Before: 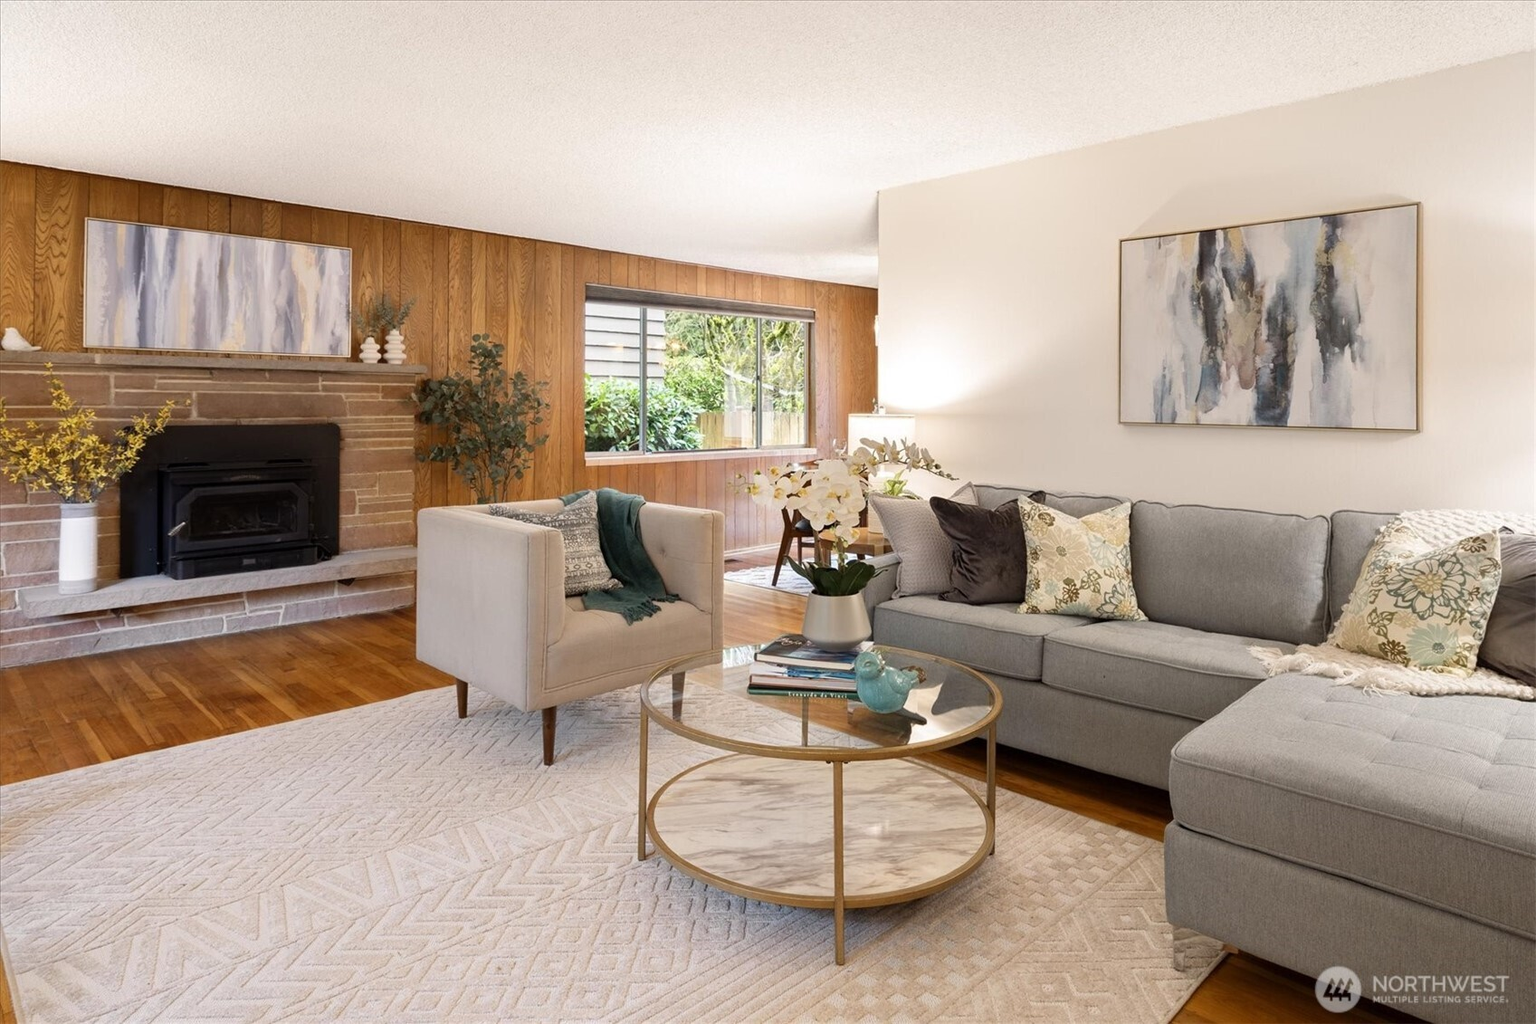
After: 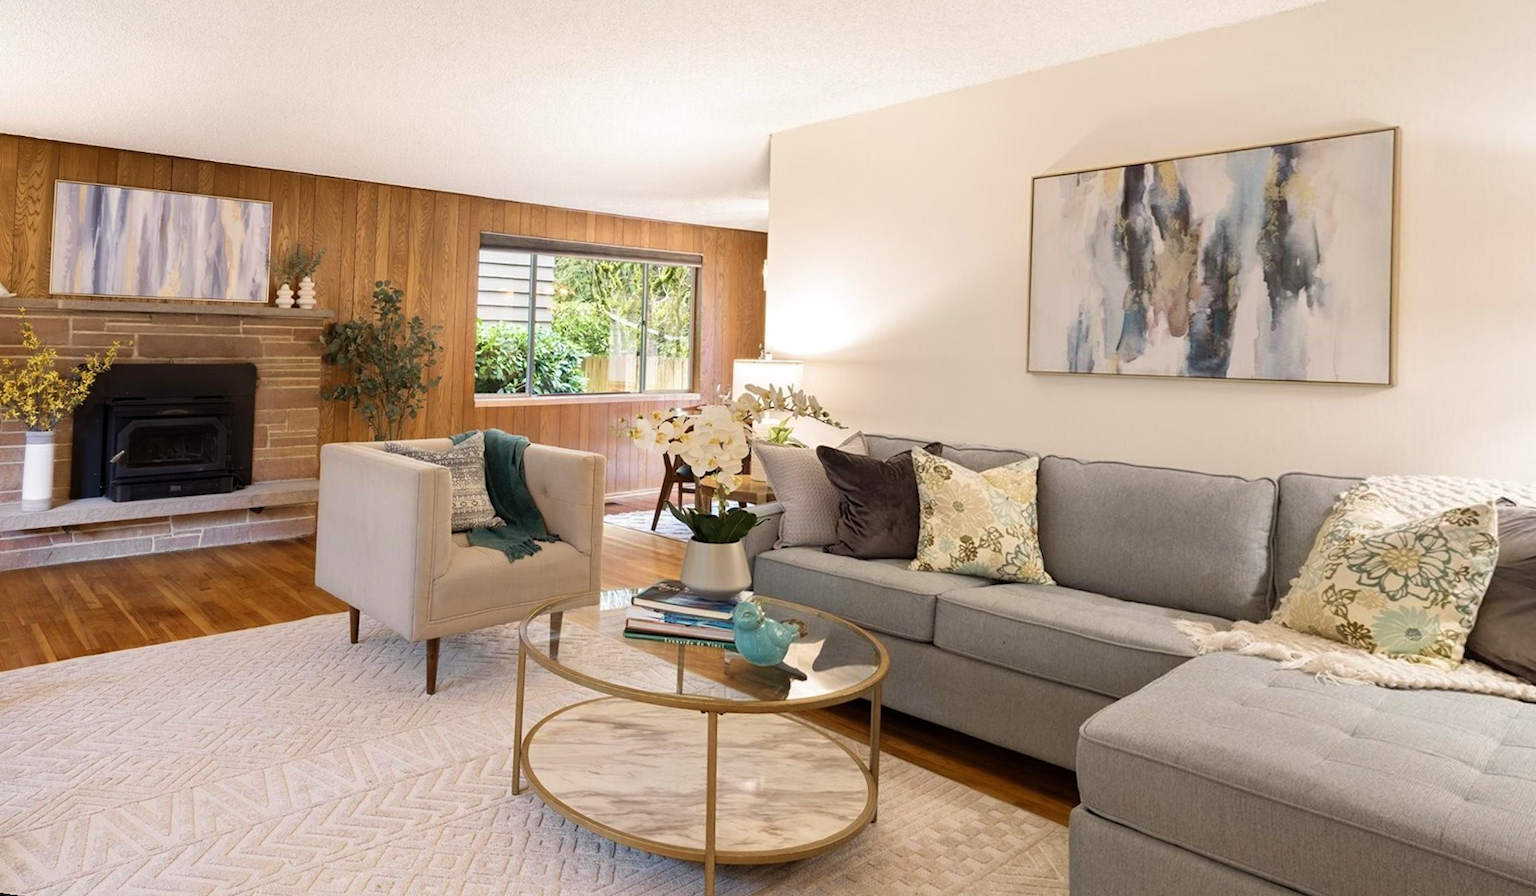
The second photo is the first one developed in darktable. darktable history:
velvia: on, module defaults
rotate and perspective: rotation 1.69°, lens shift (vertical) -0.023, lens shift (horizontal) -0.291, crop left 0.025, crop right 0.988, crop top 0.092, crop bottom 0.842
